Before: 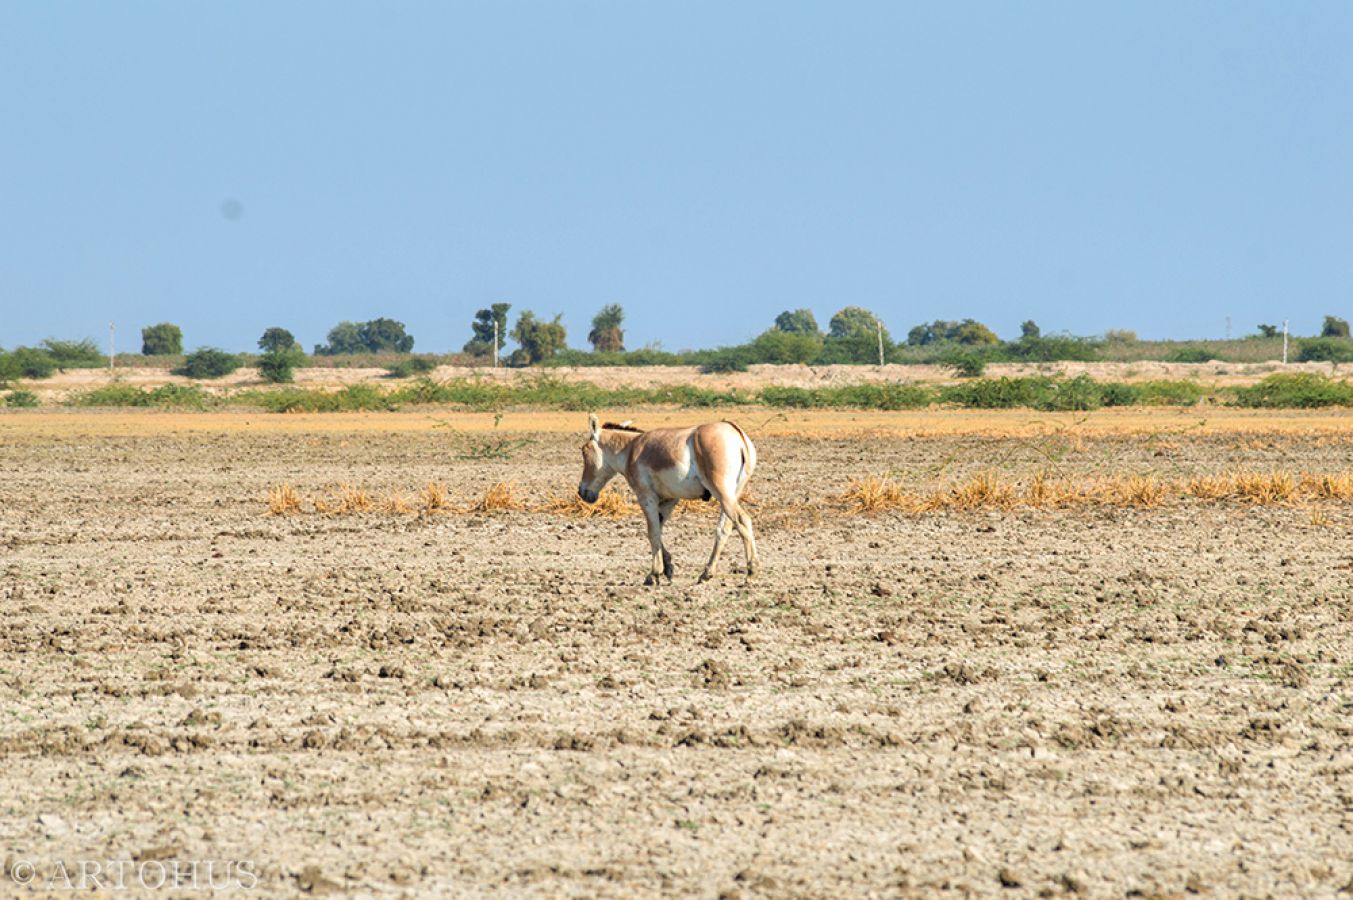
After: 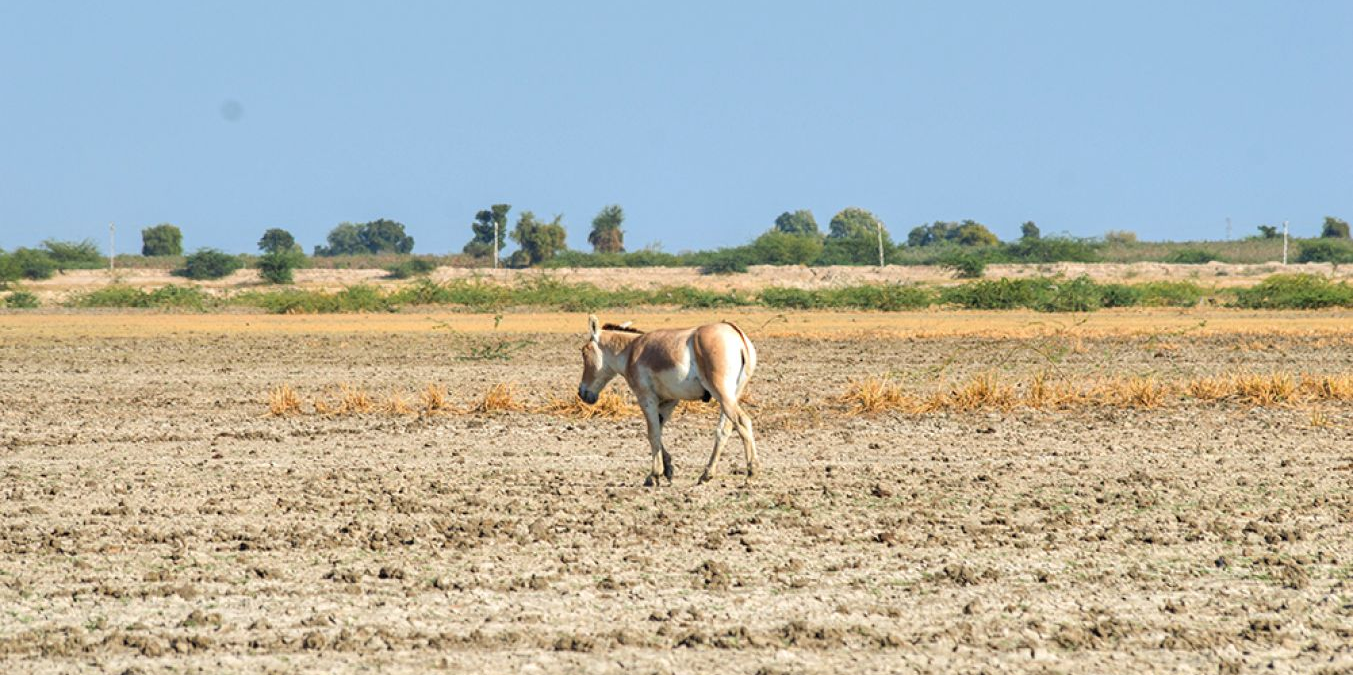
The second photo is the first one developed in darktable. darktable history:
crop: top 11.018%, bottom 13.928%
tone equalizer: edges refinement/feathering 500, mask exposure compensation -1.57 EV, preserve details no
